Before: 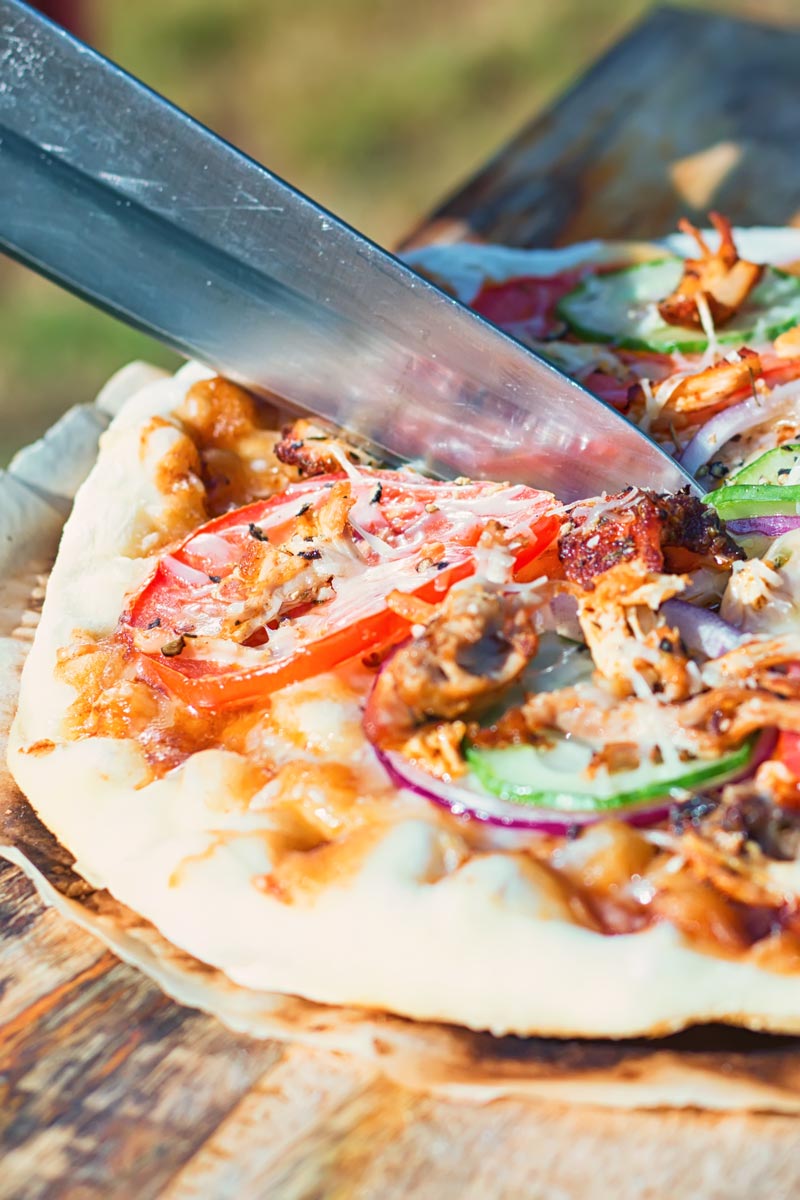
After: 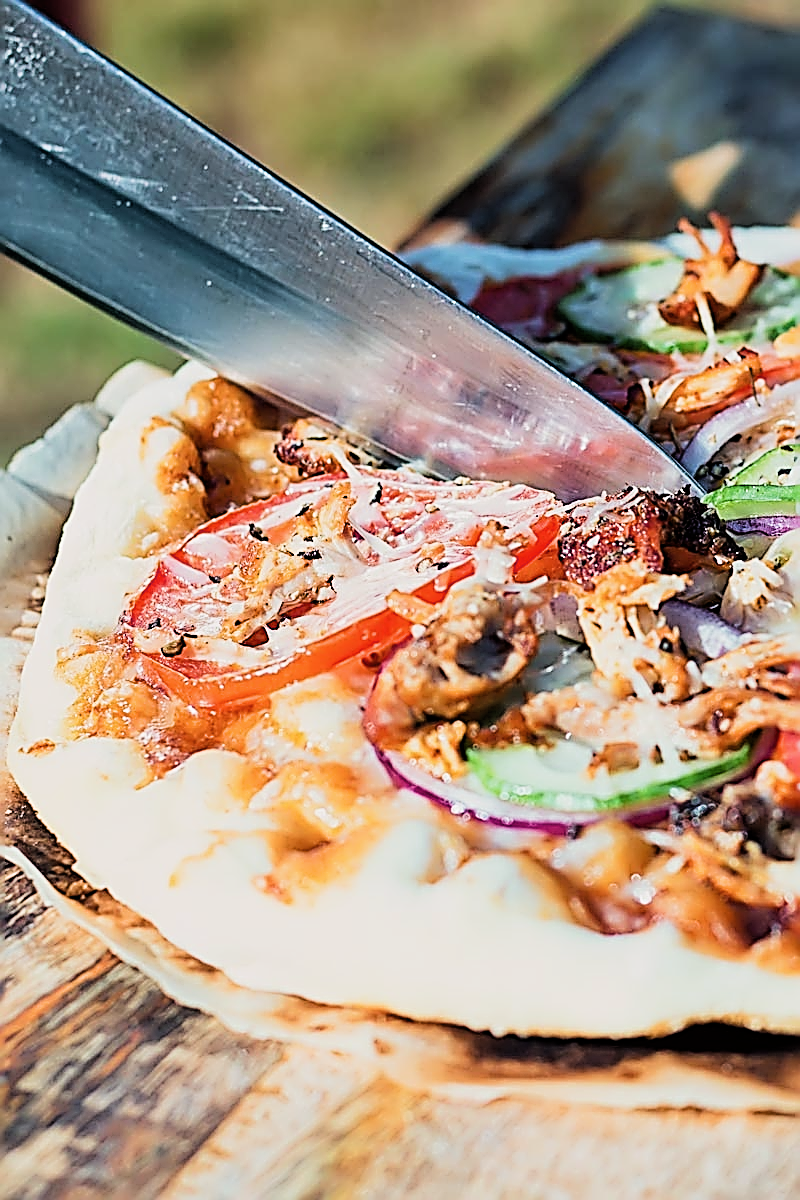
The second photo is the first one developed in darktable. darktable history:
filmic rgb: black relative exposure -5 EV, white relative exposure 3.5 EV, hardness 3.19, contrast 1.4, highlights saturation mix -30%
sharpen: amount 2
contrast brightness saturation: saturation -0.05
